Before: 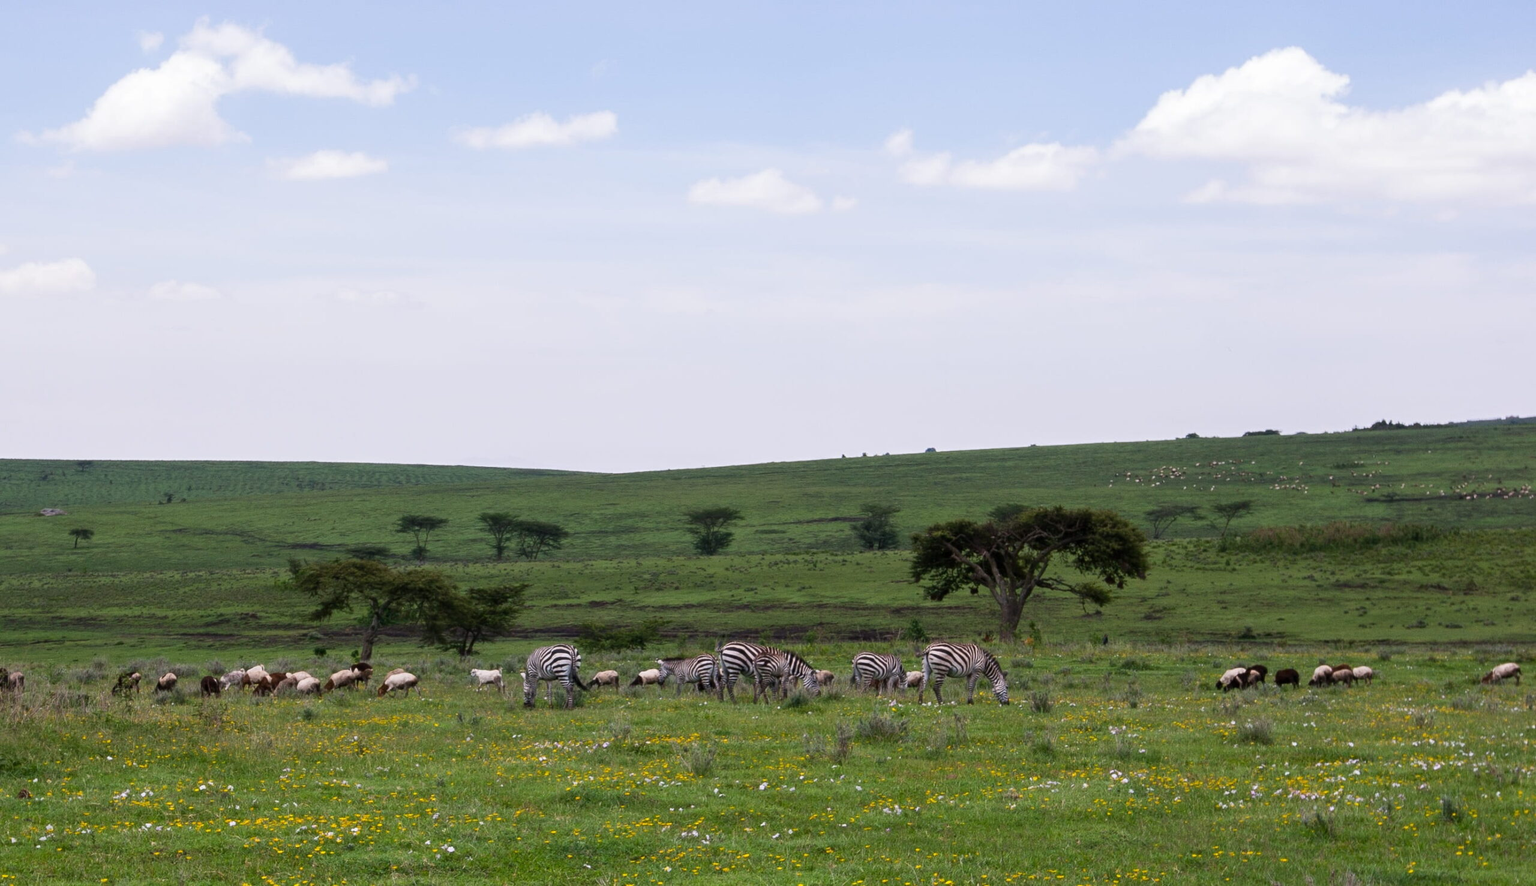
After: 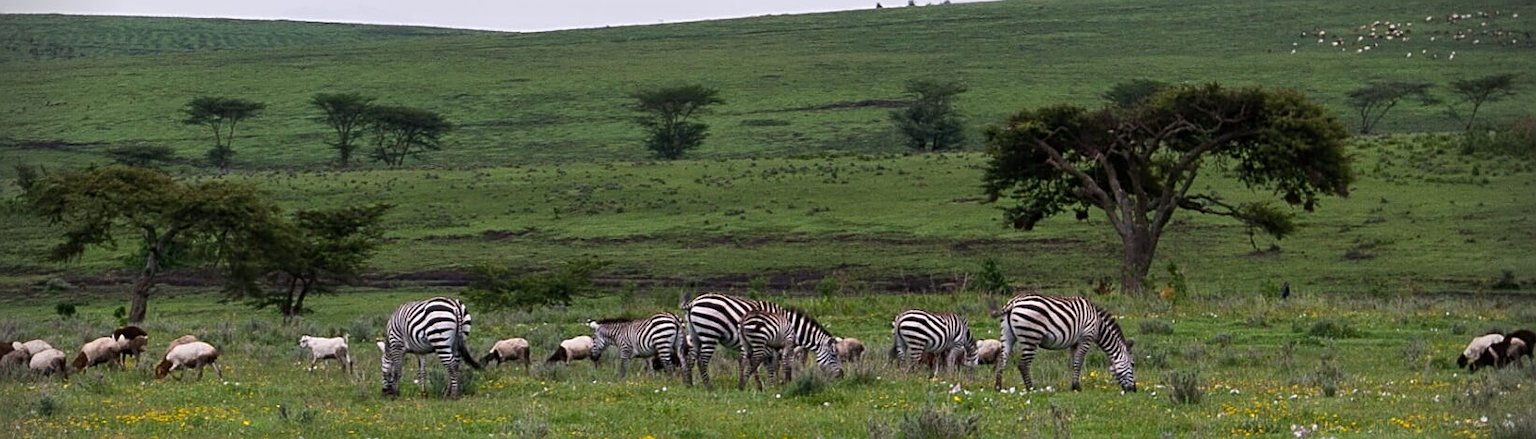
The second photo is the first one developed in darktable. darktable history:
crop: left 18.091%, top 51.13%, right 17.525%, bottom 16.85%
vignetting: fall-off start 88.03%, fall-off radius 24.9%
sharpen: on, module defaults
